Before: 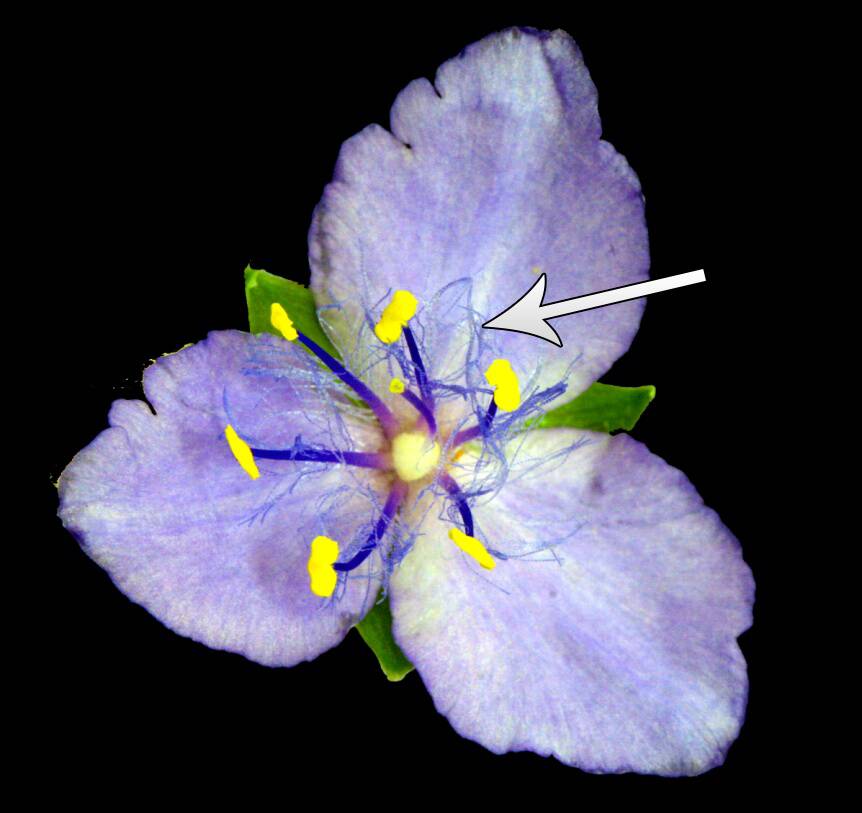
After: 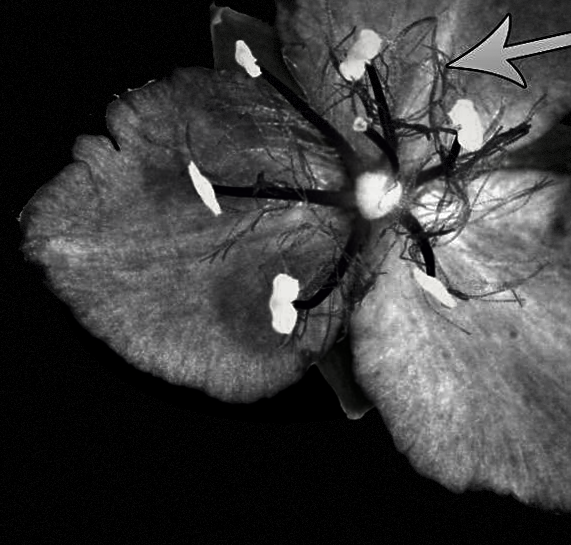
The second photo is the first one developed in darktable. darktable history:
contrast brightness saturation: contrast 0.025, brightness -0.982, saturation -0.982
exposure: exposure -0.002 EV, compensate highlight preservation false
vignetting: fall-off radius 98.71%, center (-0.011, 0), width/height ratio 1.341, dithering 8-bit output, unbound false
crop and rotate: angle -0.761°, left 3.736%, top 31.916%, right 28.985%
sharpen: amount 0.207
